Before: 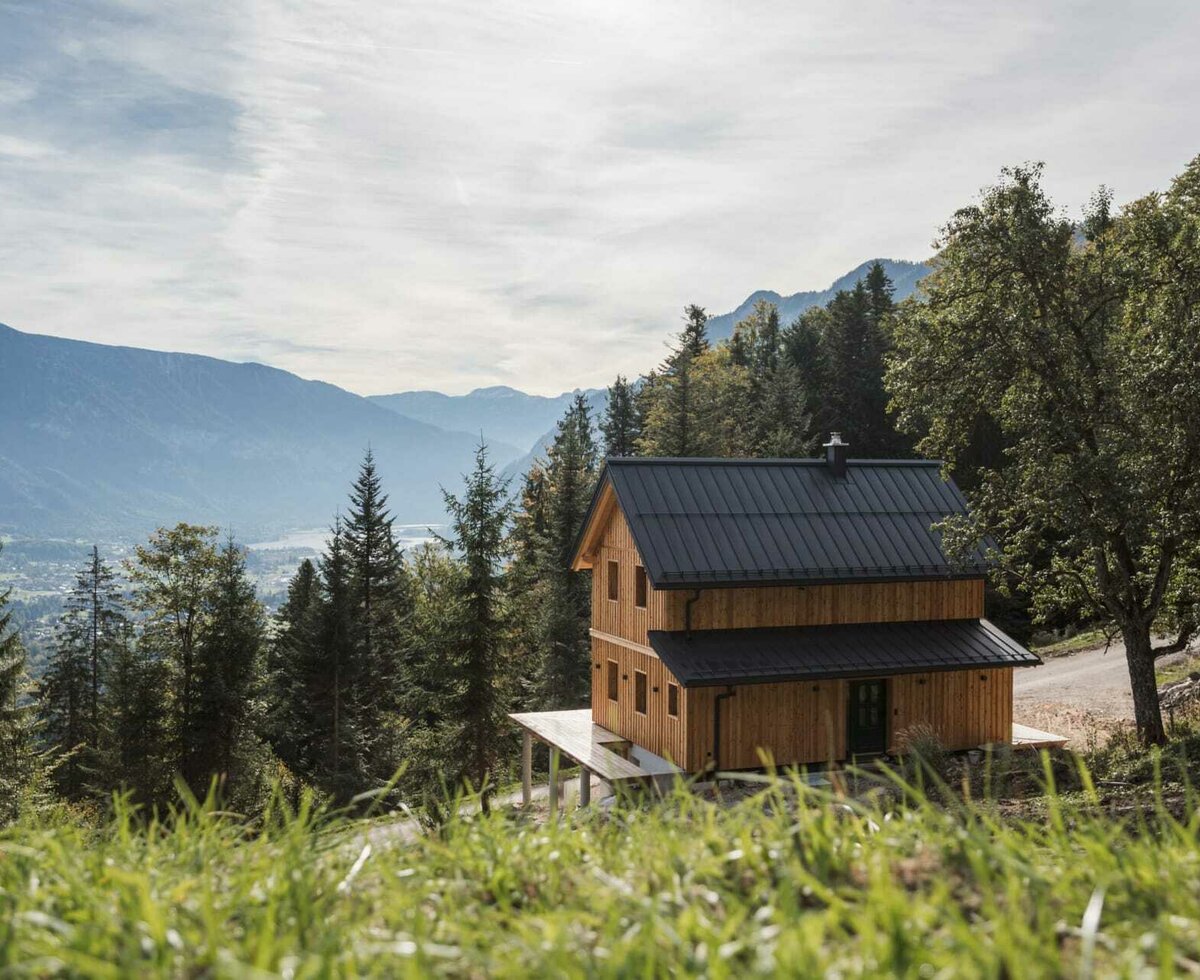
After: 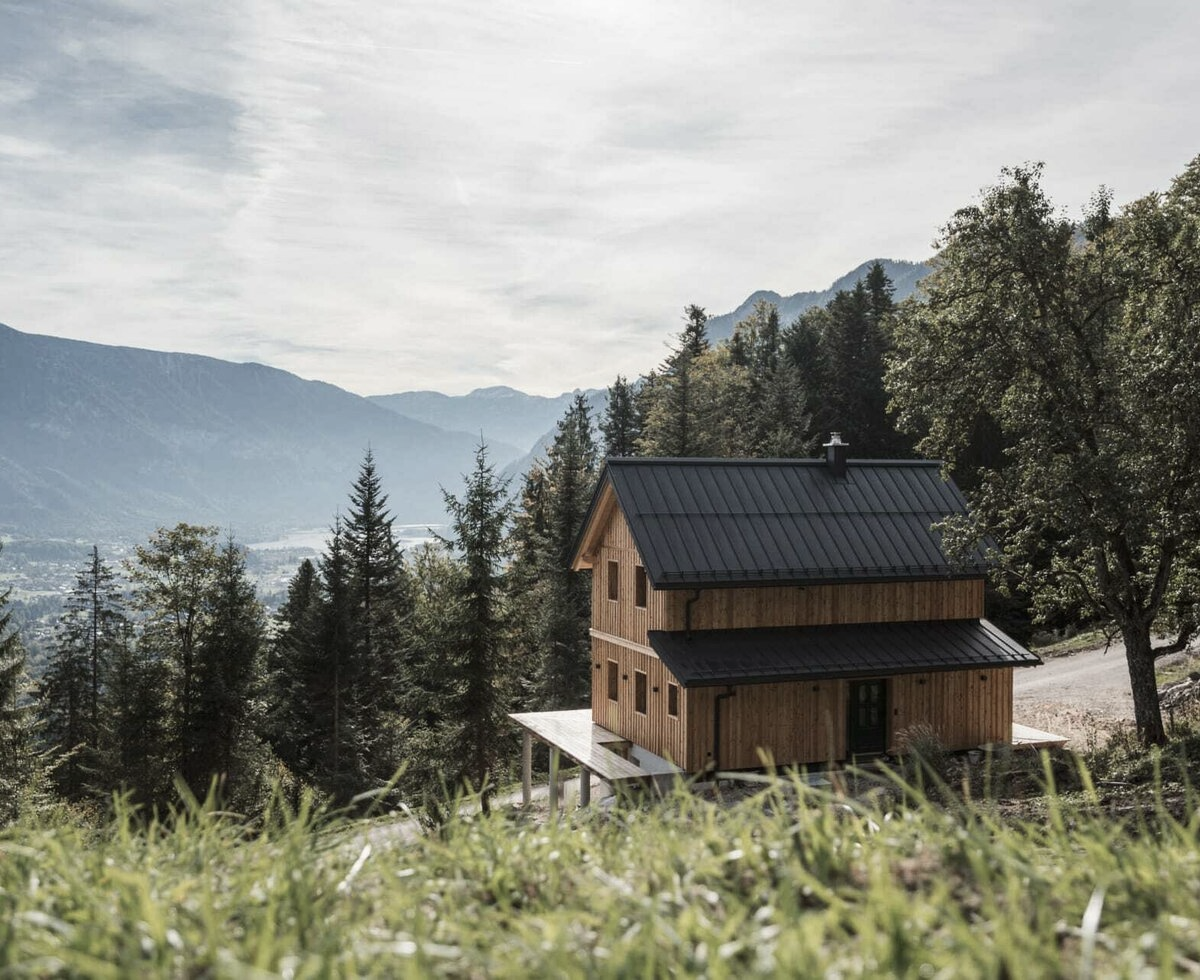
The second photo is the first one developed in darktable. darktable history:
contrast brightness saturation: contrast 0.097, saturation -0.379
